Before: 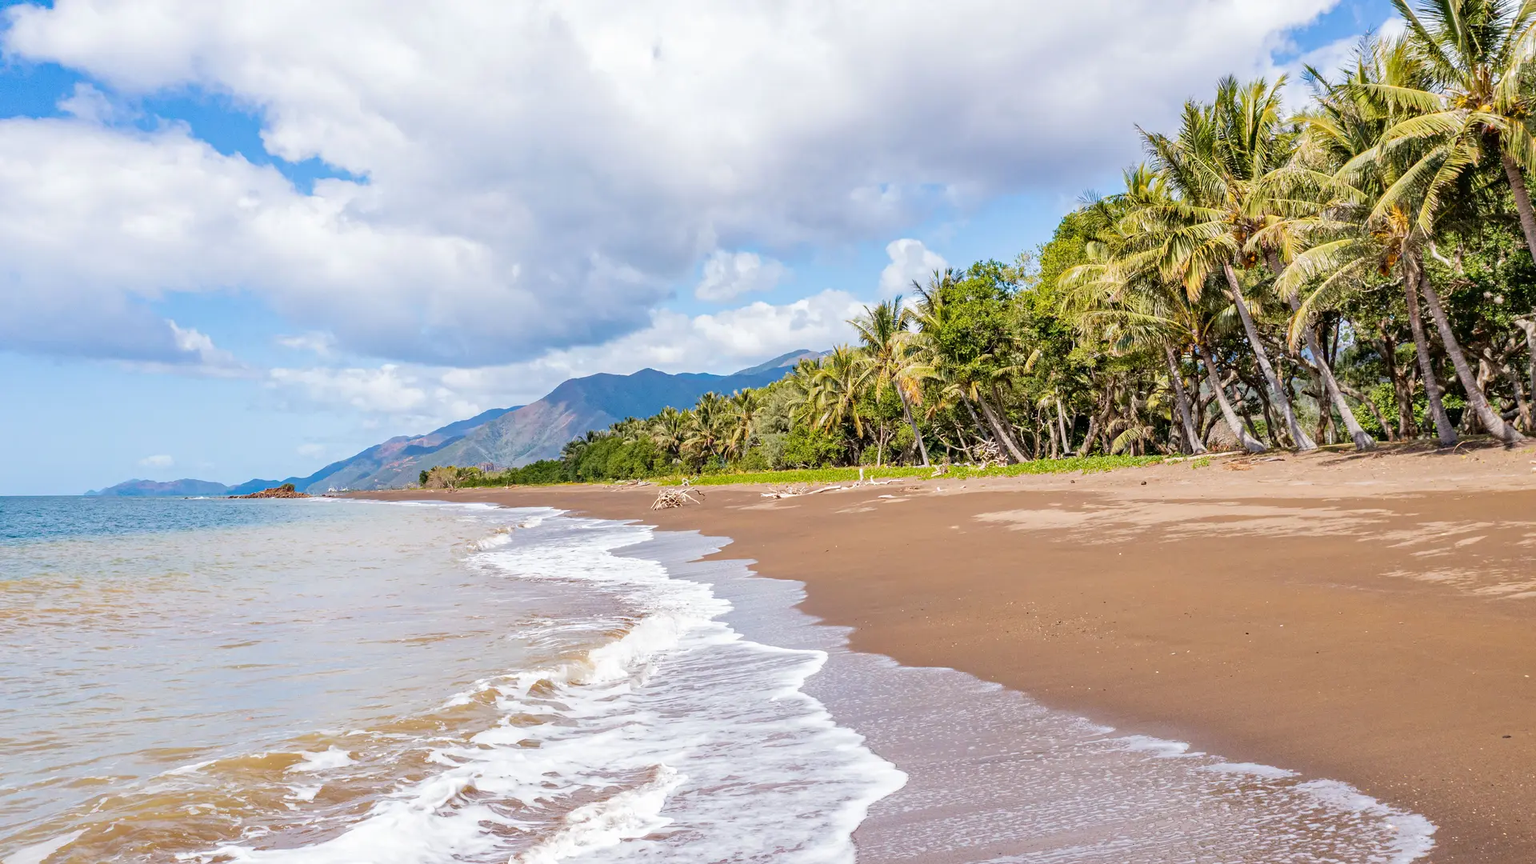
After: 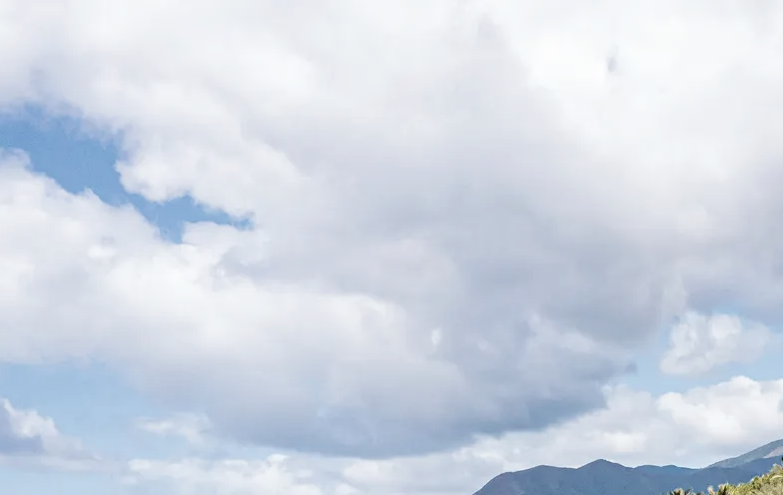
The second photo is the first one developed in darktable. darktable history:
crop and rotate: left 10.902%, top 0.097%, right 48.311%, bottom 54.044%
color correction: highlights b* -0.024
tone equalizer: on, module defaults
contrast brightness saturation: contrast 0.102, saturation -0.37
exposure: black level correction 0.001, compensate highlight preservation false
